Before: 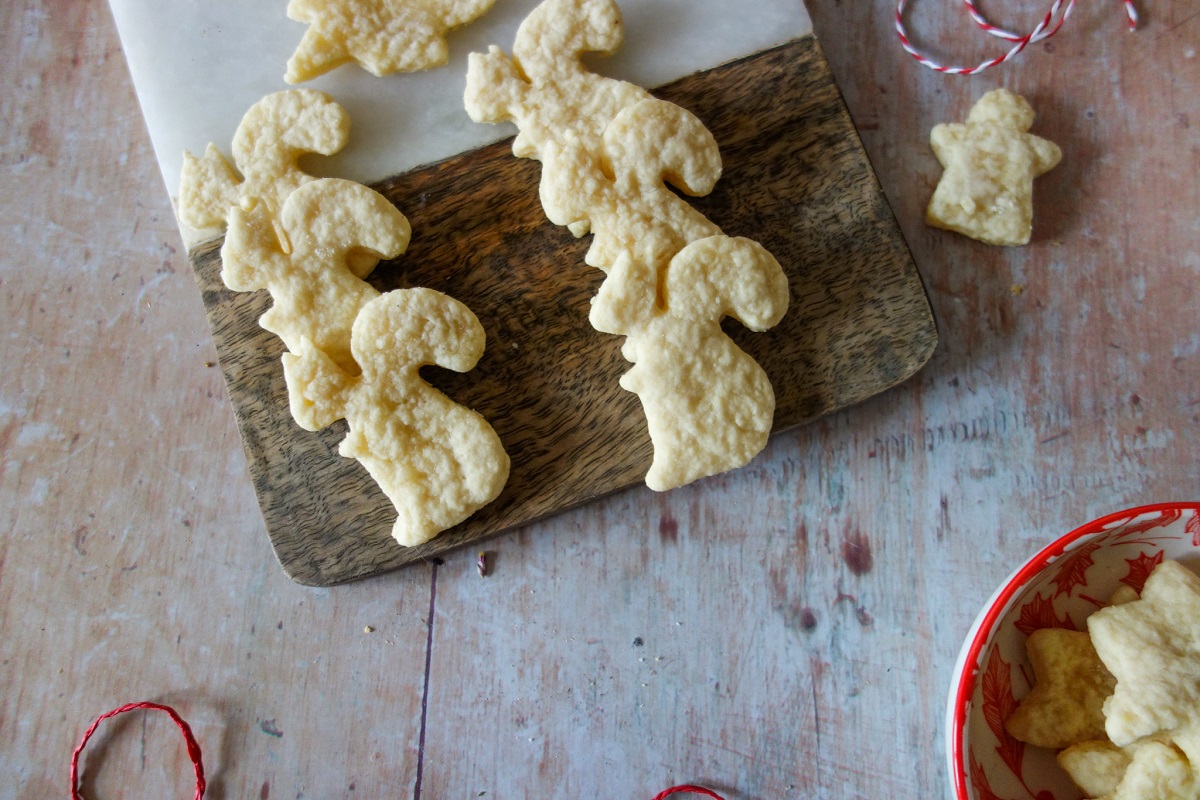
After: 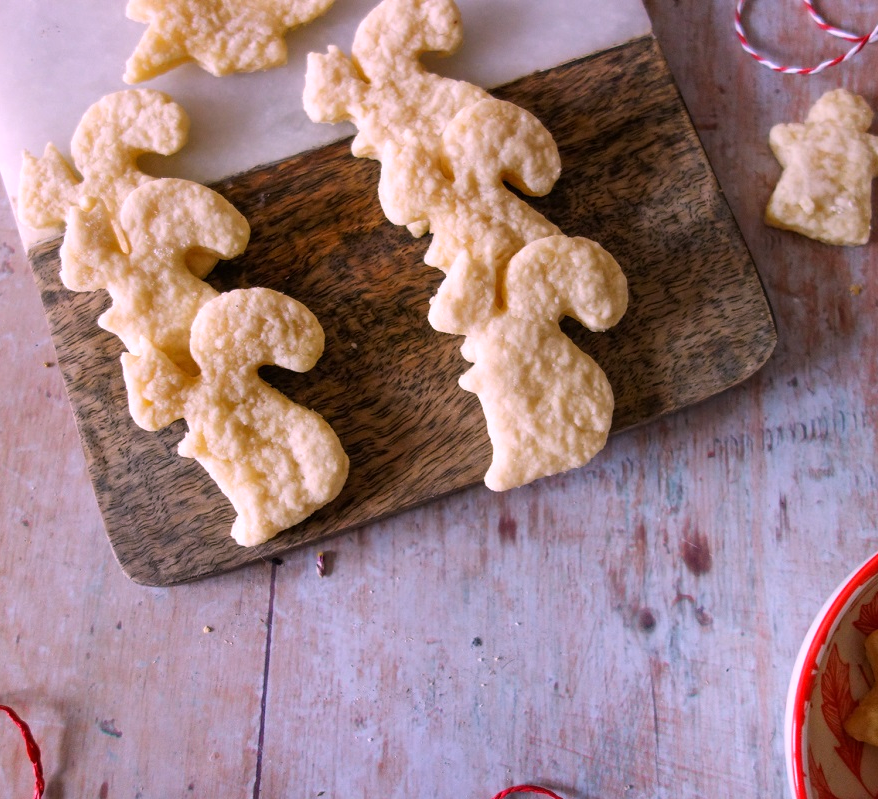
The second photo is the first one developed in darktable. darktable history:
white balance: red 1.188, blue 1.11
crop: left 13.443%, right 13.31%
